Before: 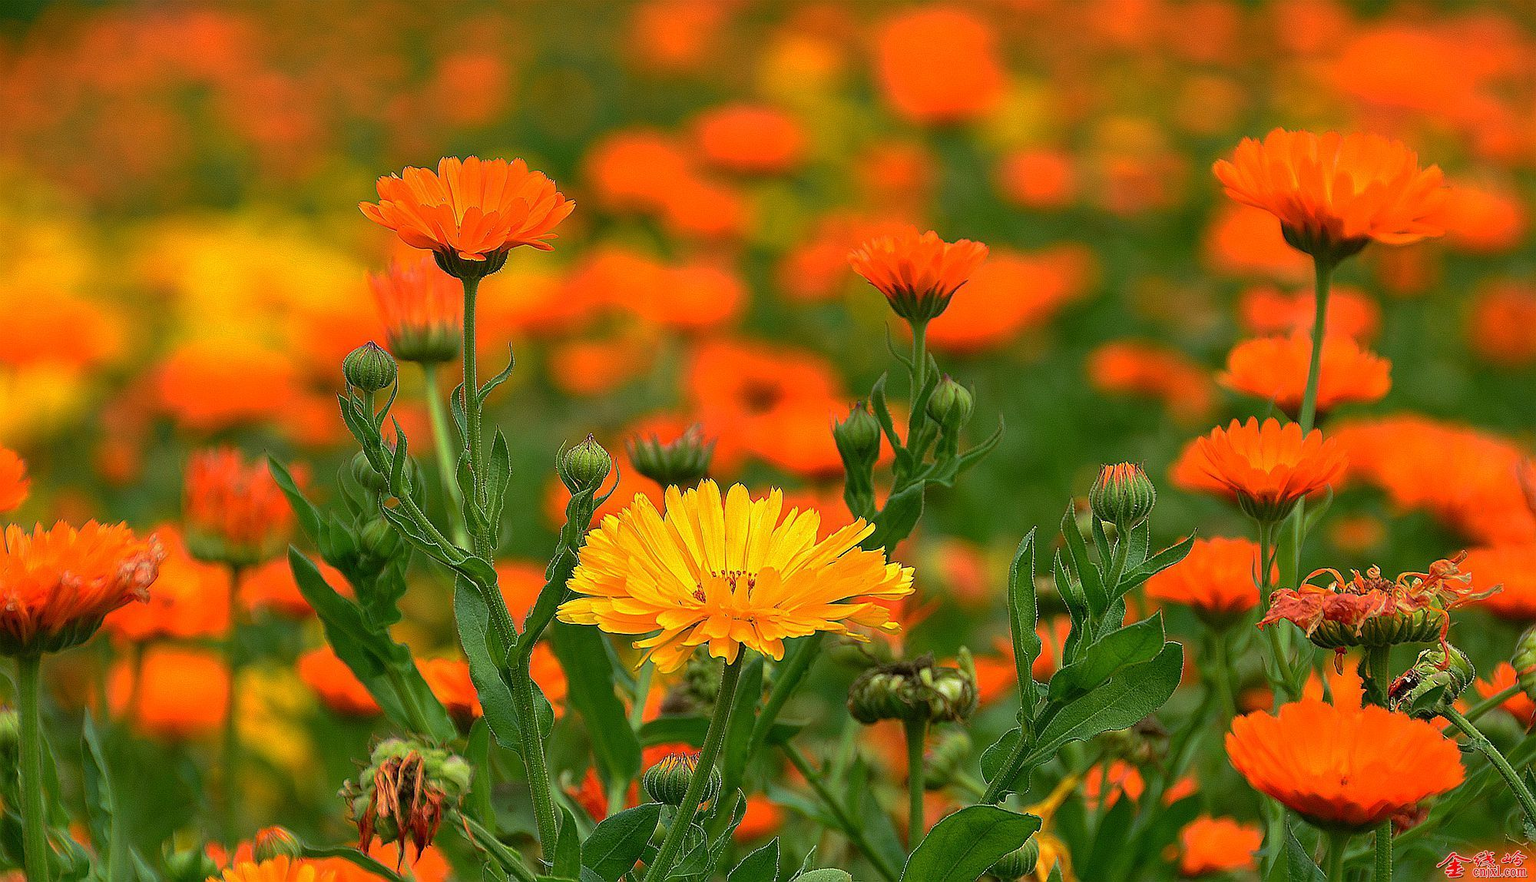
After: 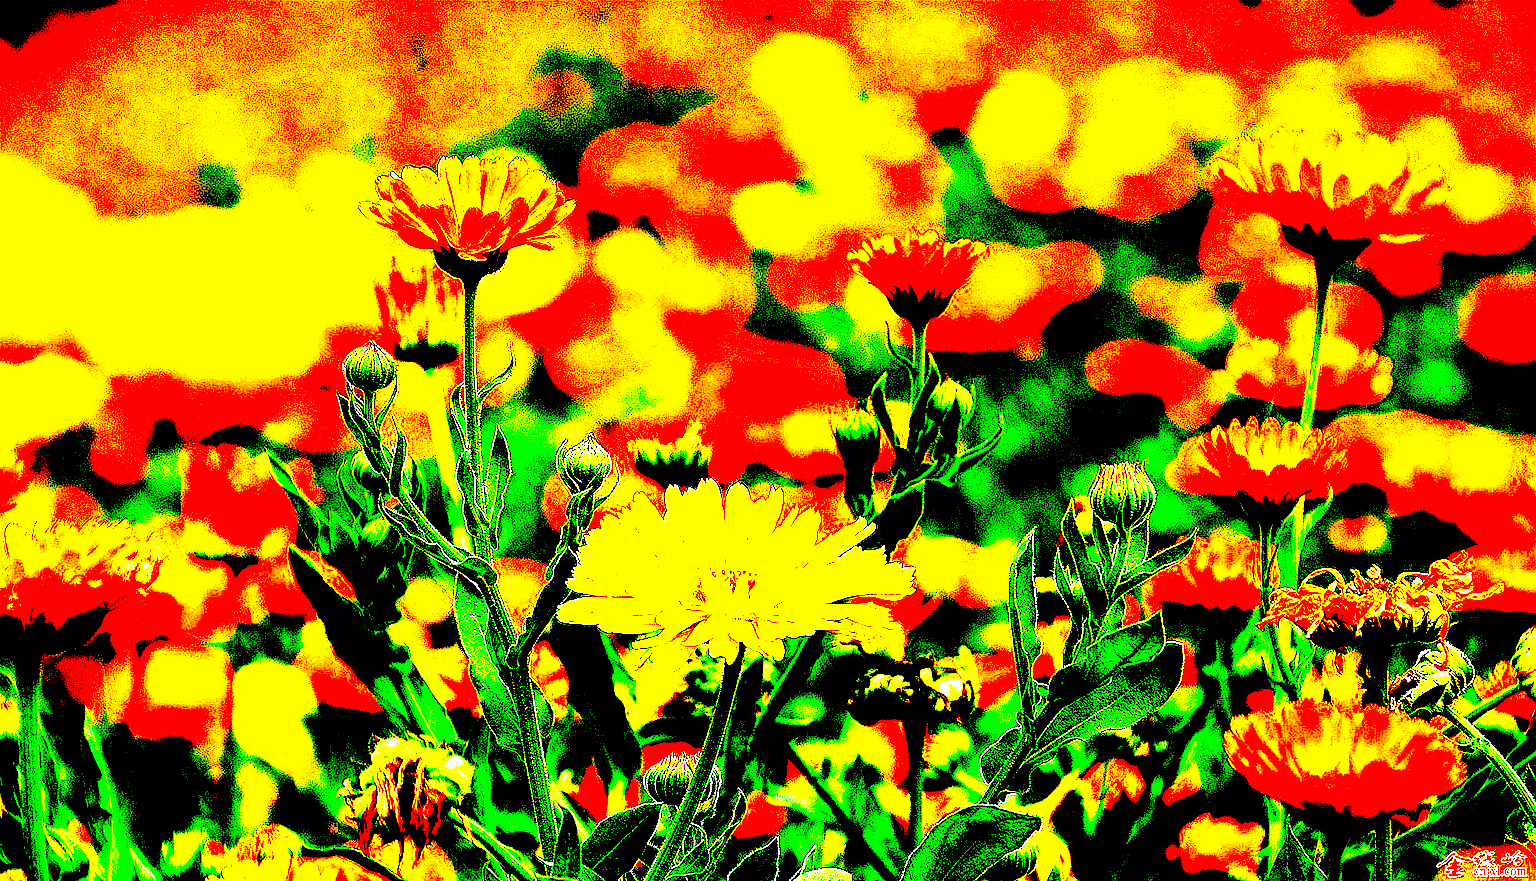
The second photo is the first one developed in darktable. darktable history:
exposure: black level correction 0.099, exposure 2.995 EV, compensate exposure bias true, compensate highlight preservation false
